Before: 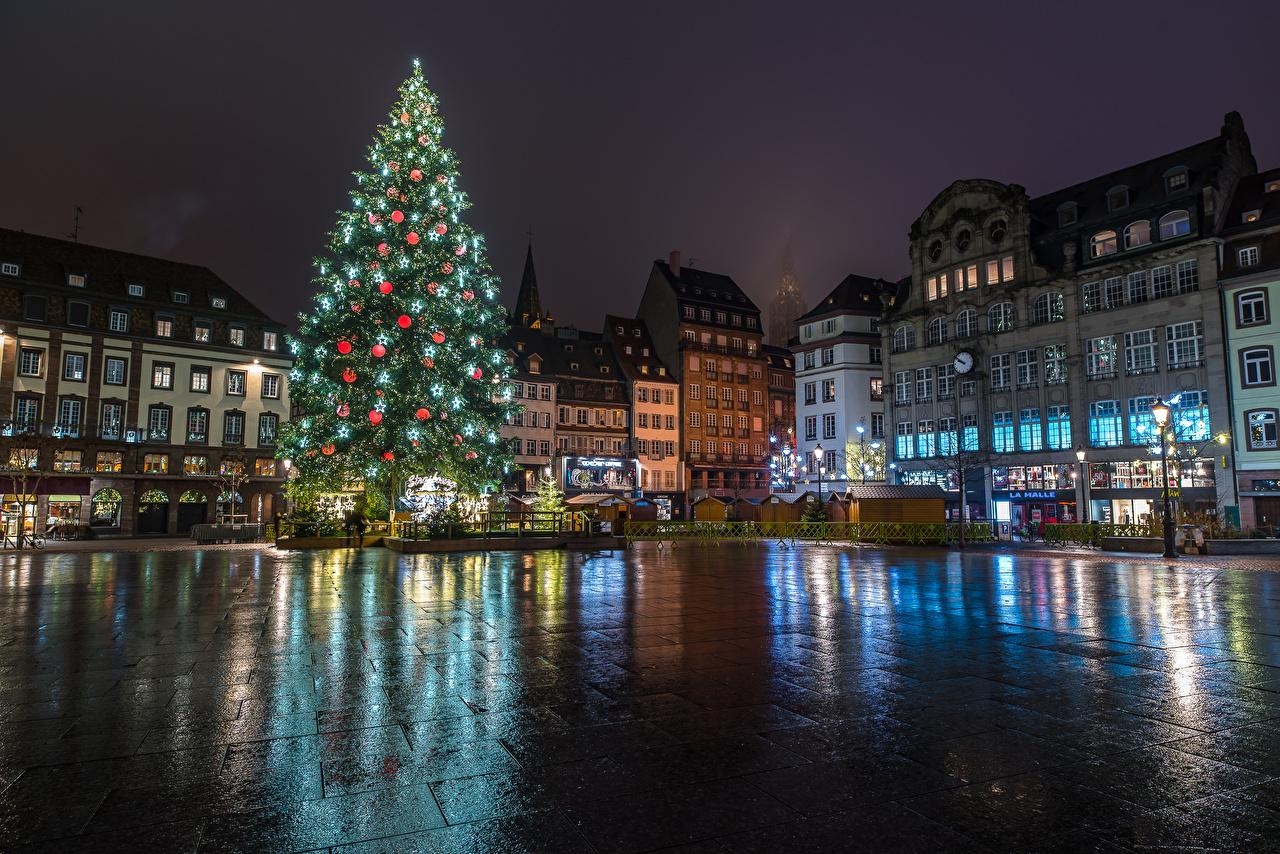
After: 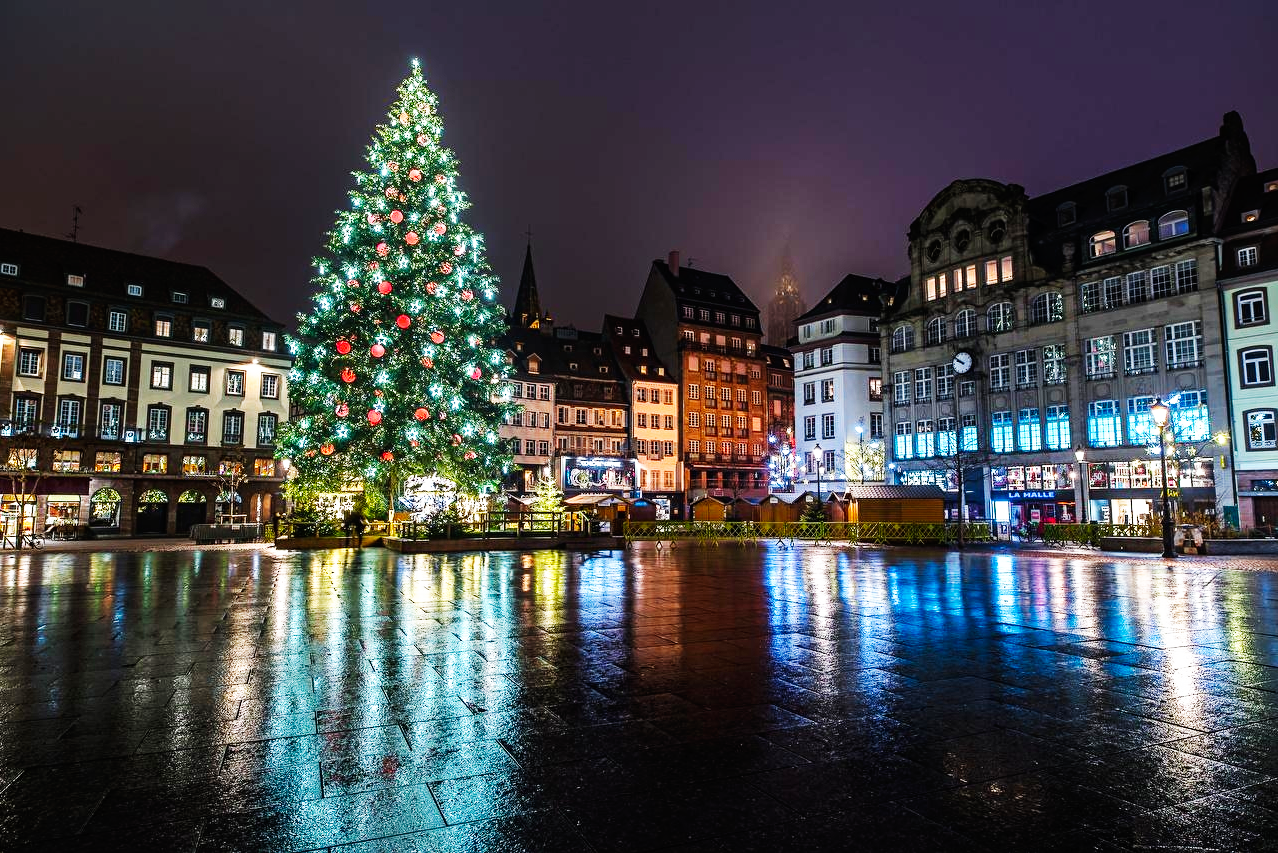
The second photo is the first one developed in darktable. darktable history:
base curve: curves: ch0 [(0, 0) (0.007, 0.004) (0.027, 0.03) (0.046, 0.07) (0.207, 0.54) (0.442, 0.872) (0.673, 0.972) (1, 1)], preserve colors none
crop and rotate: left 0.143%, bottom 0.004%
